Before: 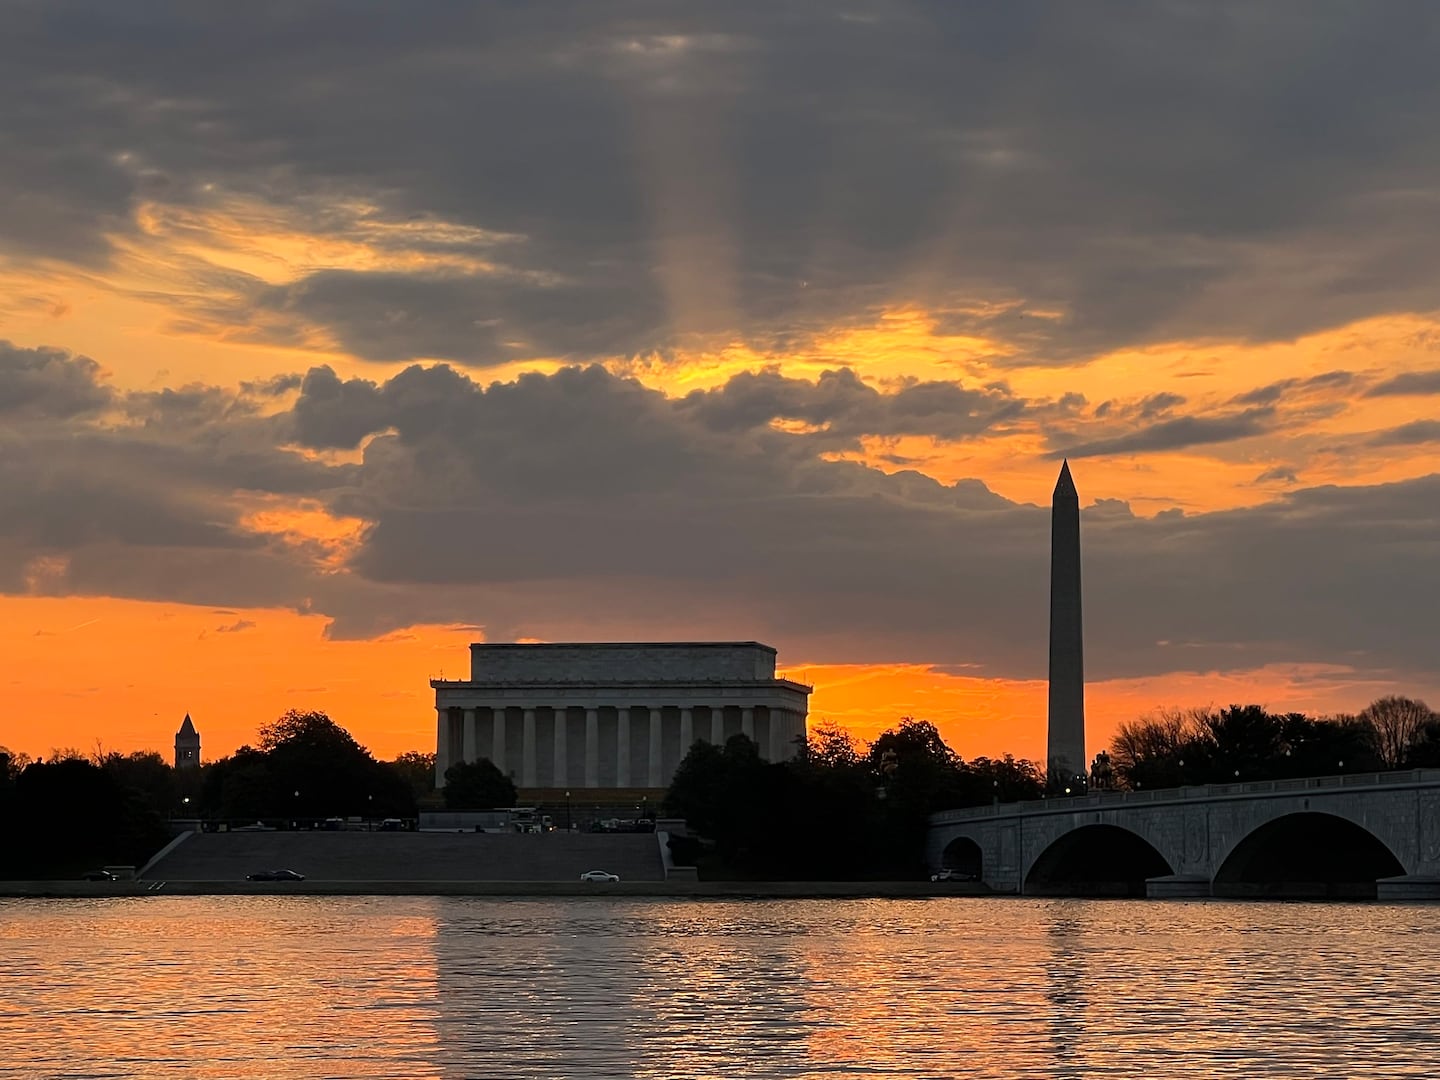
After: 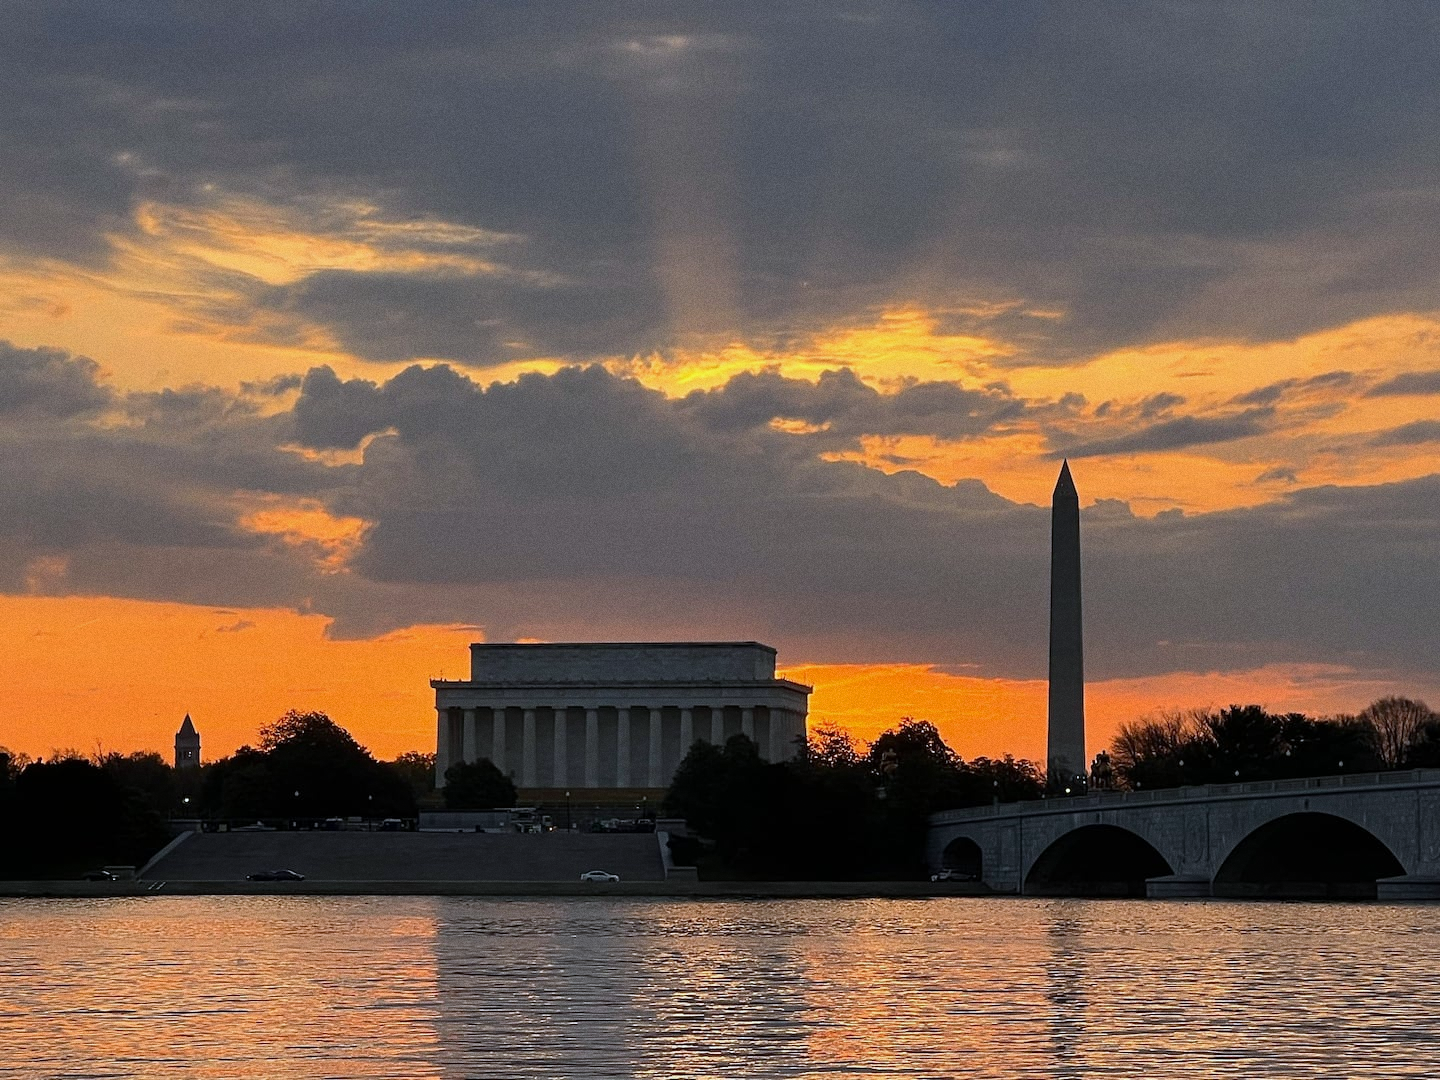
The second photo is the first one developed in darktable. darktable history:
color balance: on, module defaults
white balance: red 0.954, blue 1.079
grain: coarseness 0.47 ISO
